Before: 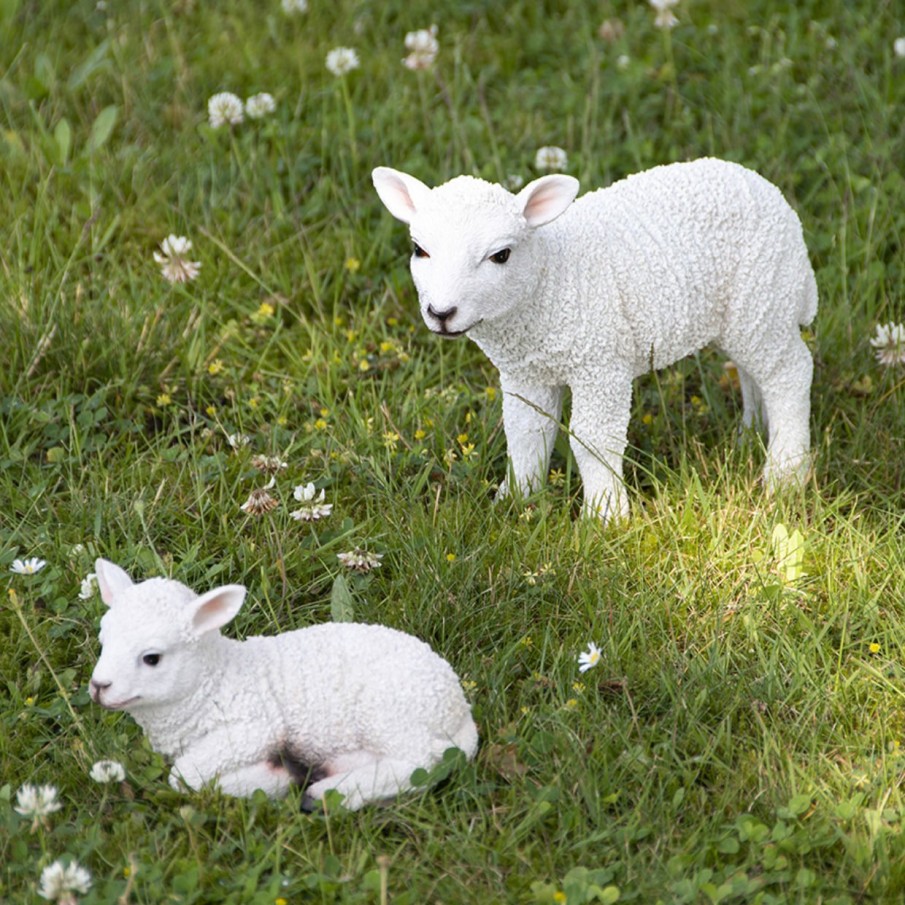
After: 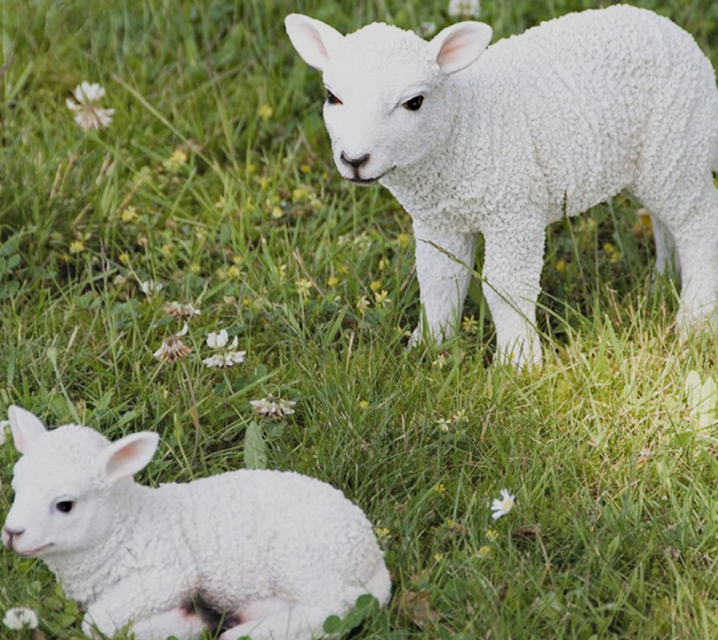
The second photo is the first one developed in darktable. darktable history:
exposure: black level correction -0.008, exposure 0.067 EV, compensate highlight preservation false
filmic rgb: middle gray luminance 18.42%, black relative exposure -11.25 EV, white relative exposure 3.75 EV, threshold 6 EV, target black luminance 0%, hardness 5.87, latitude 57.4%, contrast 0.963, shadows ↔ highlights balance 49.98%, add noise in highlights 0, preserve chrominance luminance Y, color science v3 (2019), use custom middle-gray values true, iterations of high-quality reconstruction 0, contrast in highlights soft, enable highlight reconstruction true
crop: left 9.712%, top 16.928%, right 10.845%, bottom 12.332%
haze removal: compatibility mode true, adaptive false
